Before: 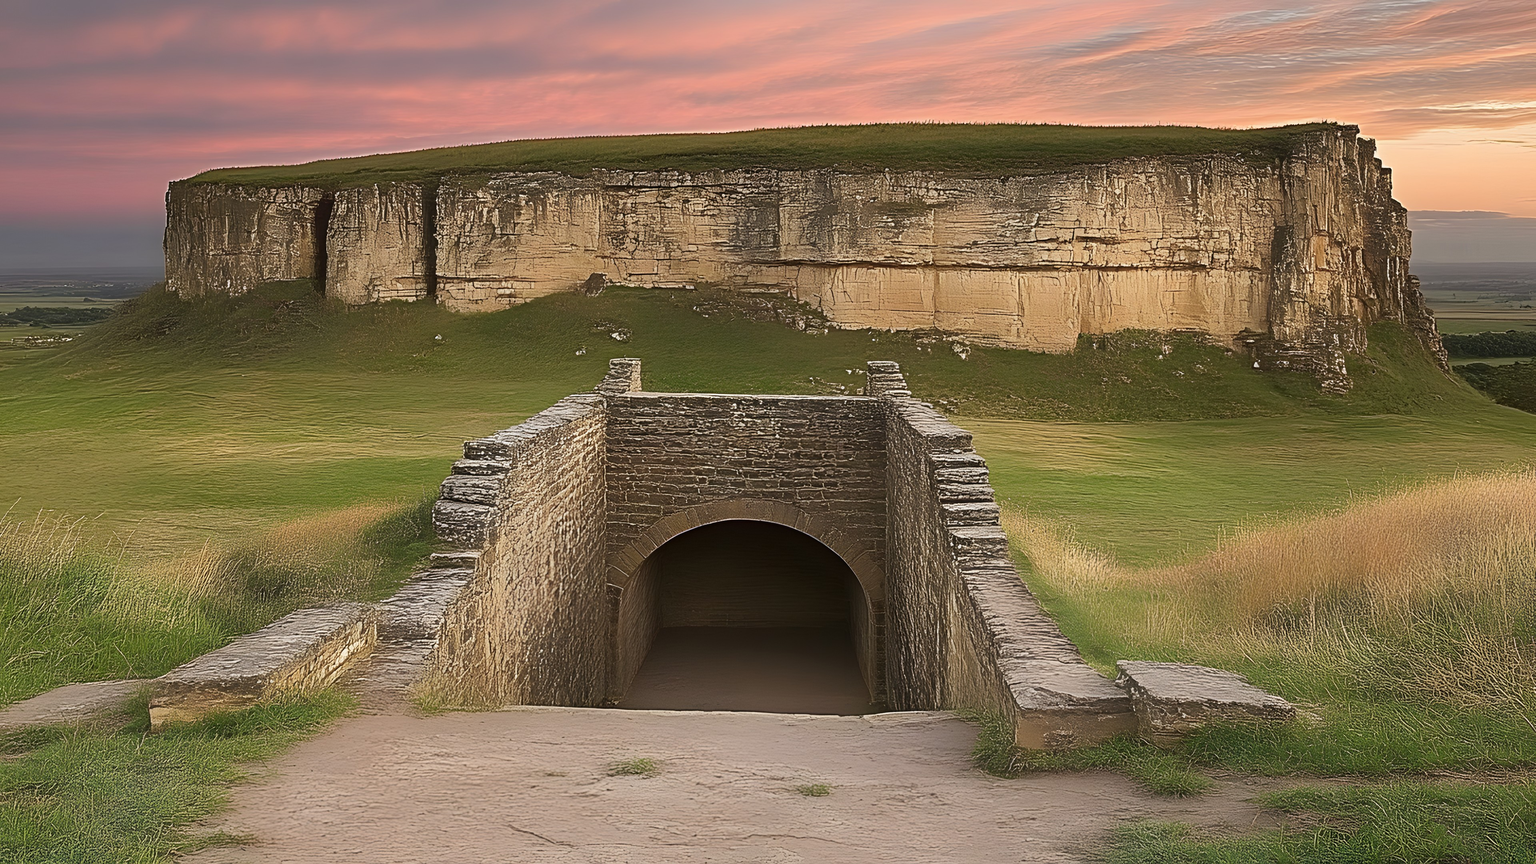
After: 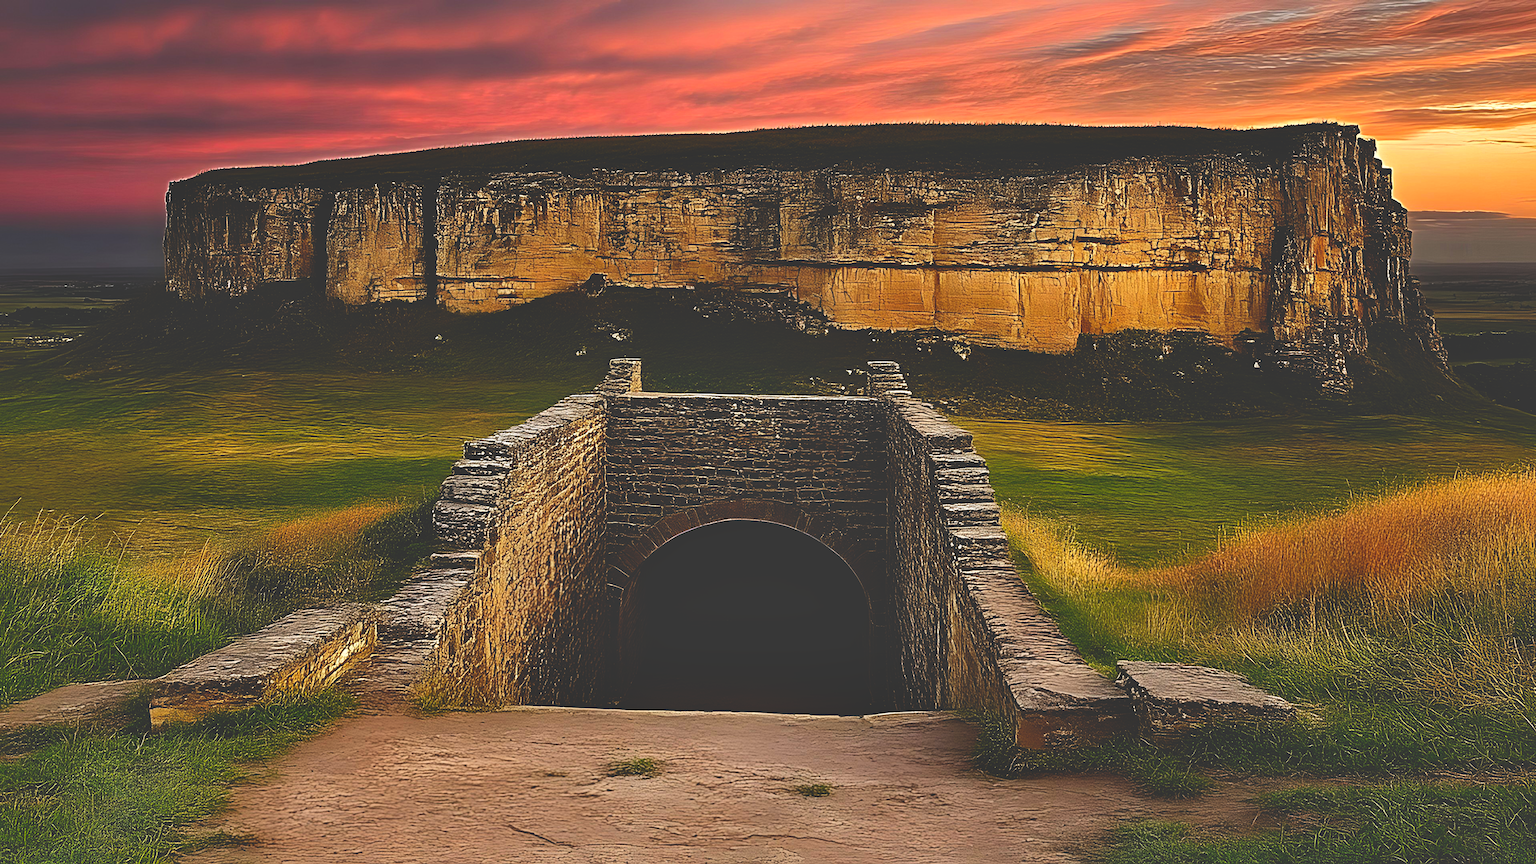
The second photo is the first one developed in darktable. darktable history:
shadows and highlights: highlights color adjustment 41.46%
base curve: curves: ch0 [(0, 0.036) (0.083, 0.04) (0.804, 1)], preserve colors none
contrast brightness saturation: contrast 0.128, brightness -0.062, saturation 0.159
